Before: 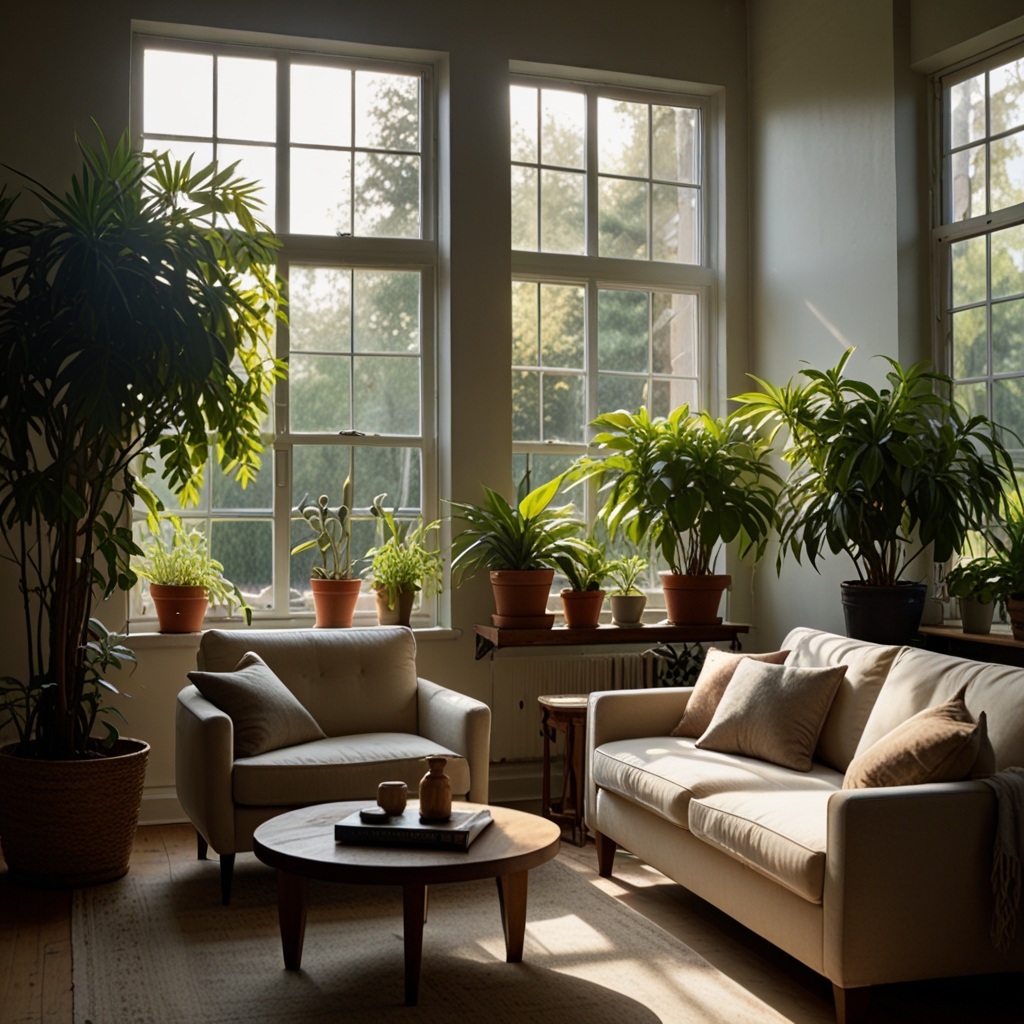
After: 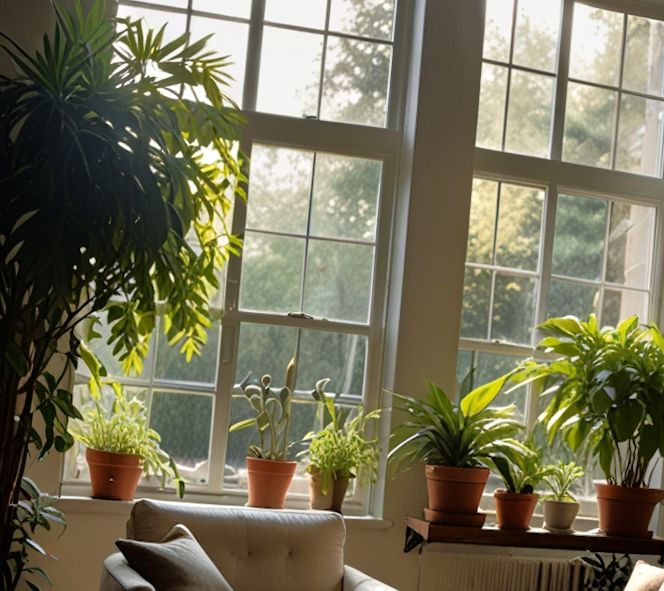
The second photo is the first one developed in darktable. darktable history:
crop and rotate: angle -4.99°, left 2.122%, top 6.945%, right 27.566%, bottom 30.519%
tone equalizer: -8 EV -0.528 EV, -7 EV -0.319 EV, -6 EV -0.083 EV, -5 EV 0.413 EV, -4 EV 0.985 EV, -3 EV 0.791 EV, -2 EV -0.01 EV, -1 EV 0.14 EV, +0 EV -0.012 EV, smoothing 1
